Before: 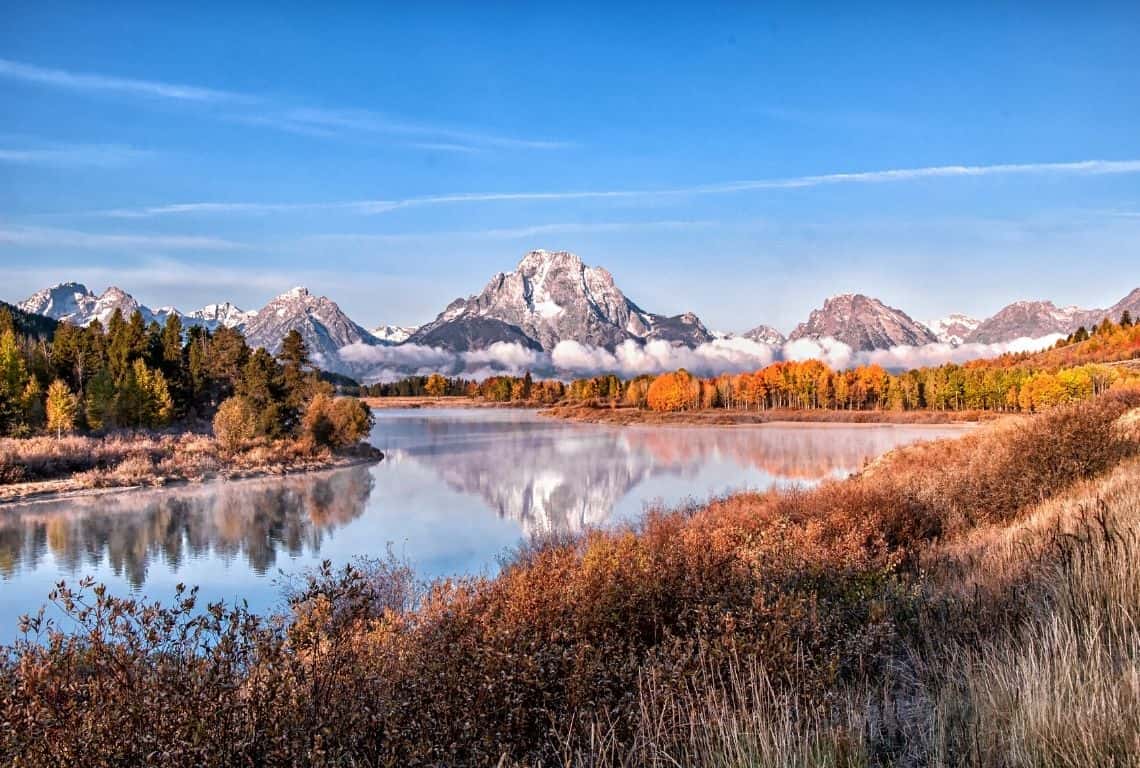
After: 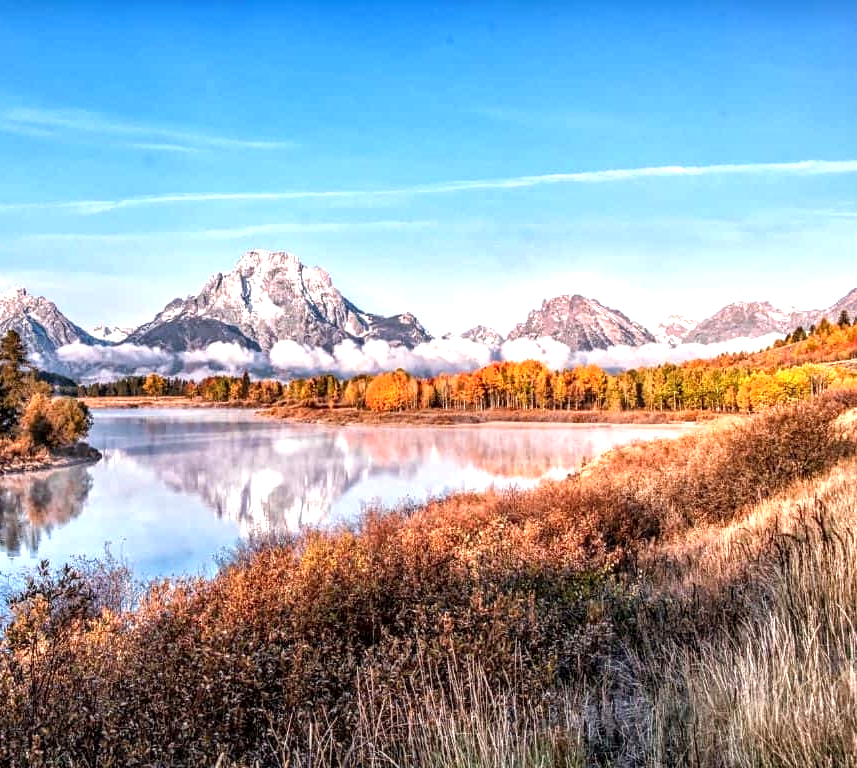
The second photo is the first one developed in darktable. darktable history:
exposure: exposure 0.638 EV, compensate highlight preservation false
crop and rotate: left 24.745%
local contrast: detail 130%
